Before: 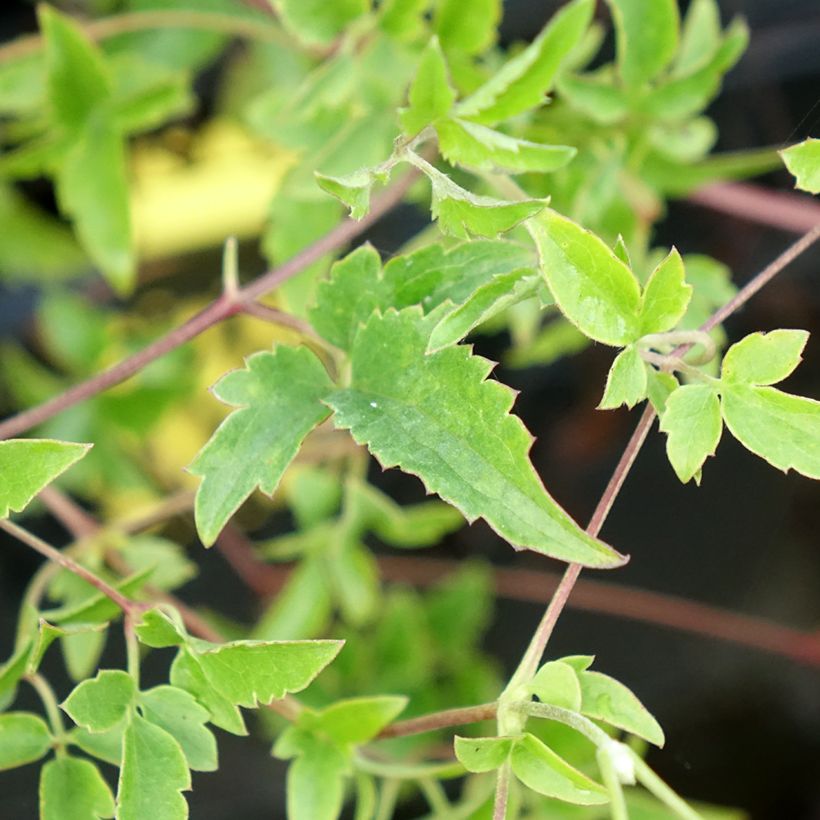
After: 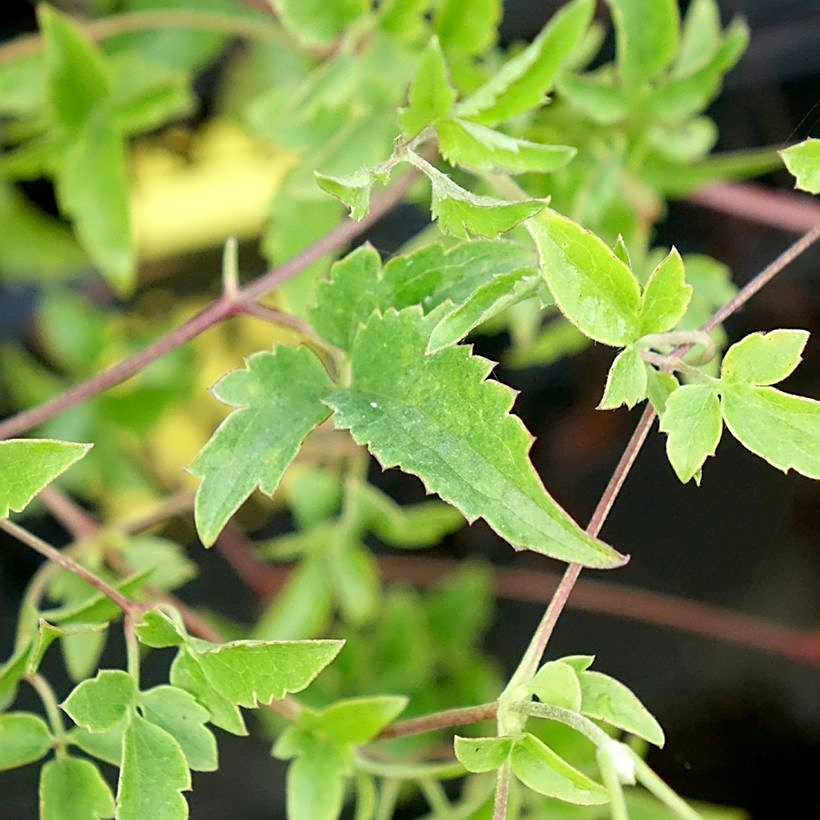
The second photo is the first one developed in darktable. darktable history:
exposure: black level correction 0.004, exposure 0.014 EV, compensate highlight preservation false
sharpen: on, module defaults
